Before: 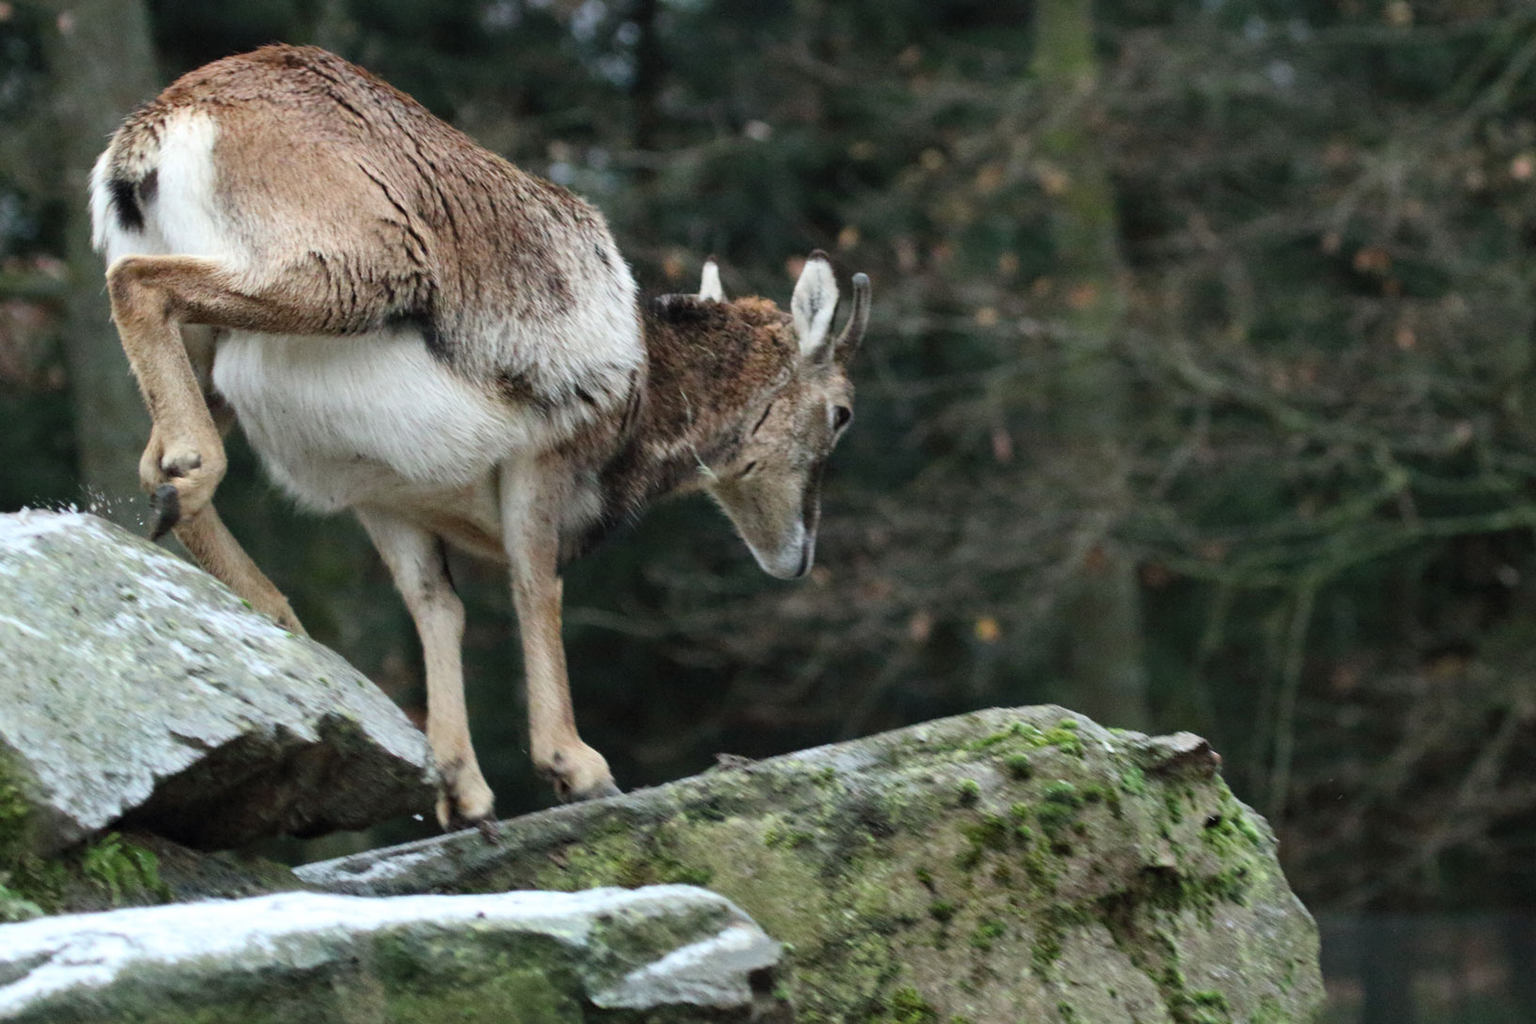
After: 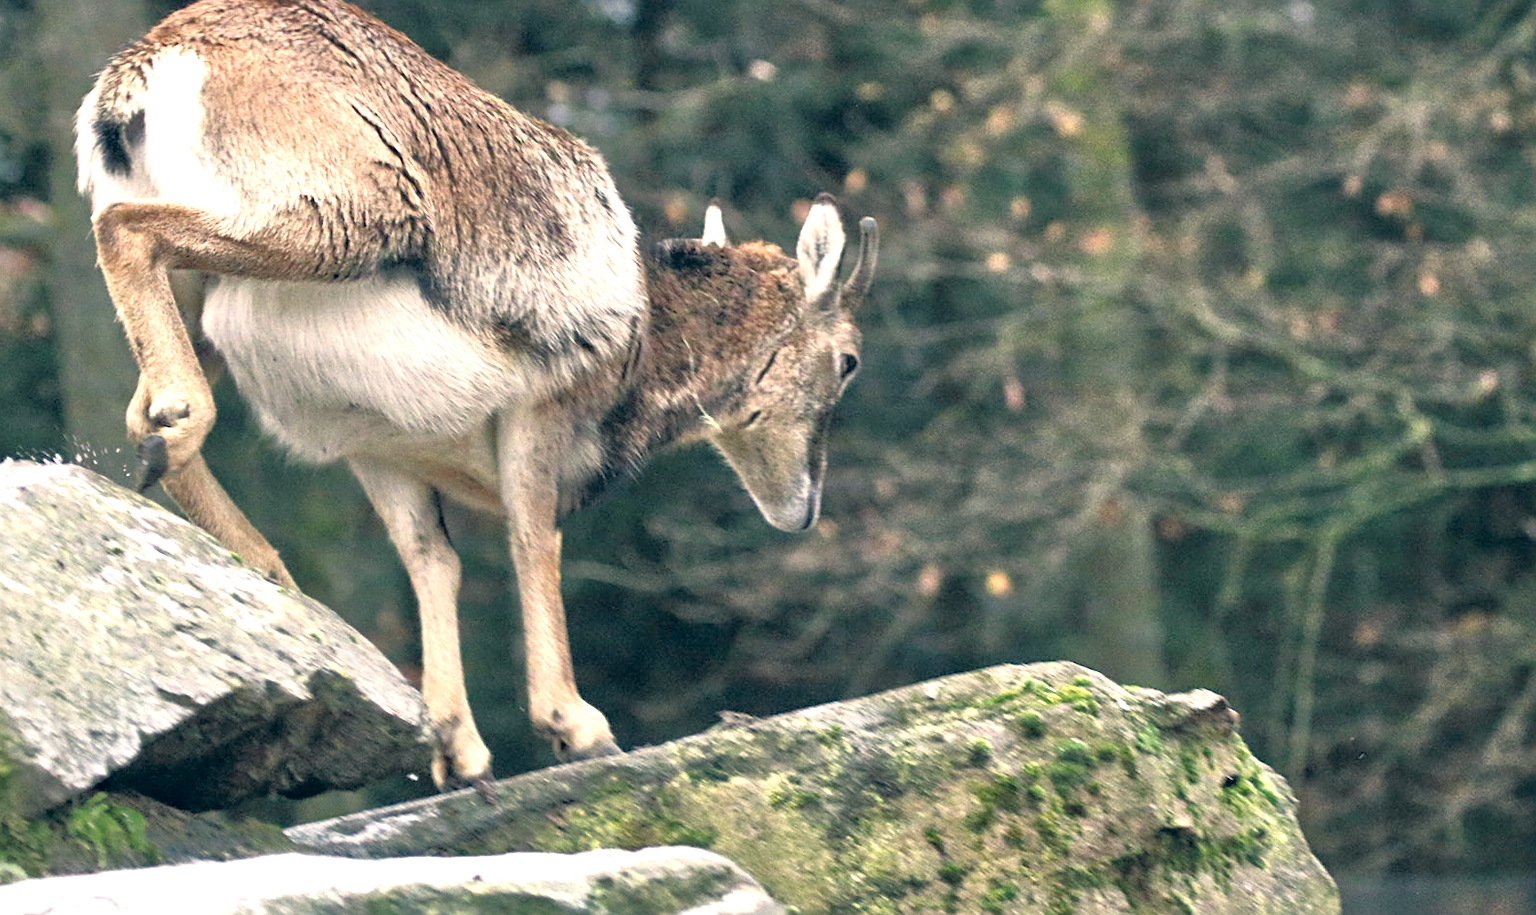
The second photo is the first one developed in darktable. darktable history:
crop: left 1.148%, top 6.12%, right 1.661%, bottom 7.001%
exposure: black level correction 0, exposure 0.5 EV, compensate highlight preservation false
color zones: curves: ch0 [(0.018, 0.548) (0.224, 0.64) (0.425, 0.447) (0.675, 0.575) (0.732, 0.579)]; ch1 [(0.066, 0.487) (0.25, 0.5) (0.404, 0.43) (0.75, 0.421) (0.956, 0.421)]; ch2 [(0.044, 0.561) (0.215, 0.465) (0.399, 0.544) (0.465, 0.548) (0.614, 0.447) (0.724, 0.43) (0.882, 0.623) (0.956, 0.632)]
sharpen: radius 2.496, amount 0.322
tone equalizer: -7 EV 0.16 EV, -6 EV 0.631 EV, -5 EV 1.13 EV, -4 EV 1.35 EV, -3 EV 1.12 EV, -2 EV 0.6 EV, -1 EV 0.148 EV
color correction: highlights a* 10.27, highlights b* 14.05, shadows a* -10.34, shadows b* -15.11
